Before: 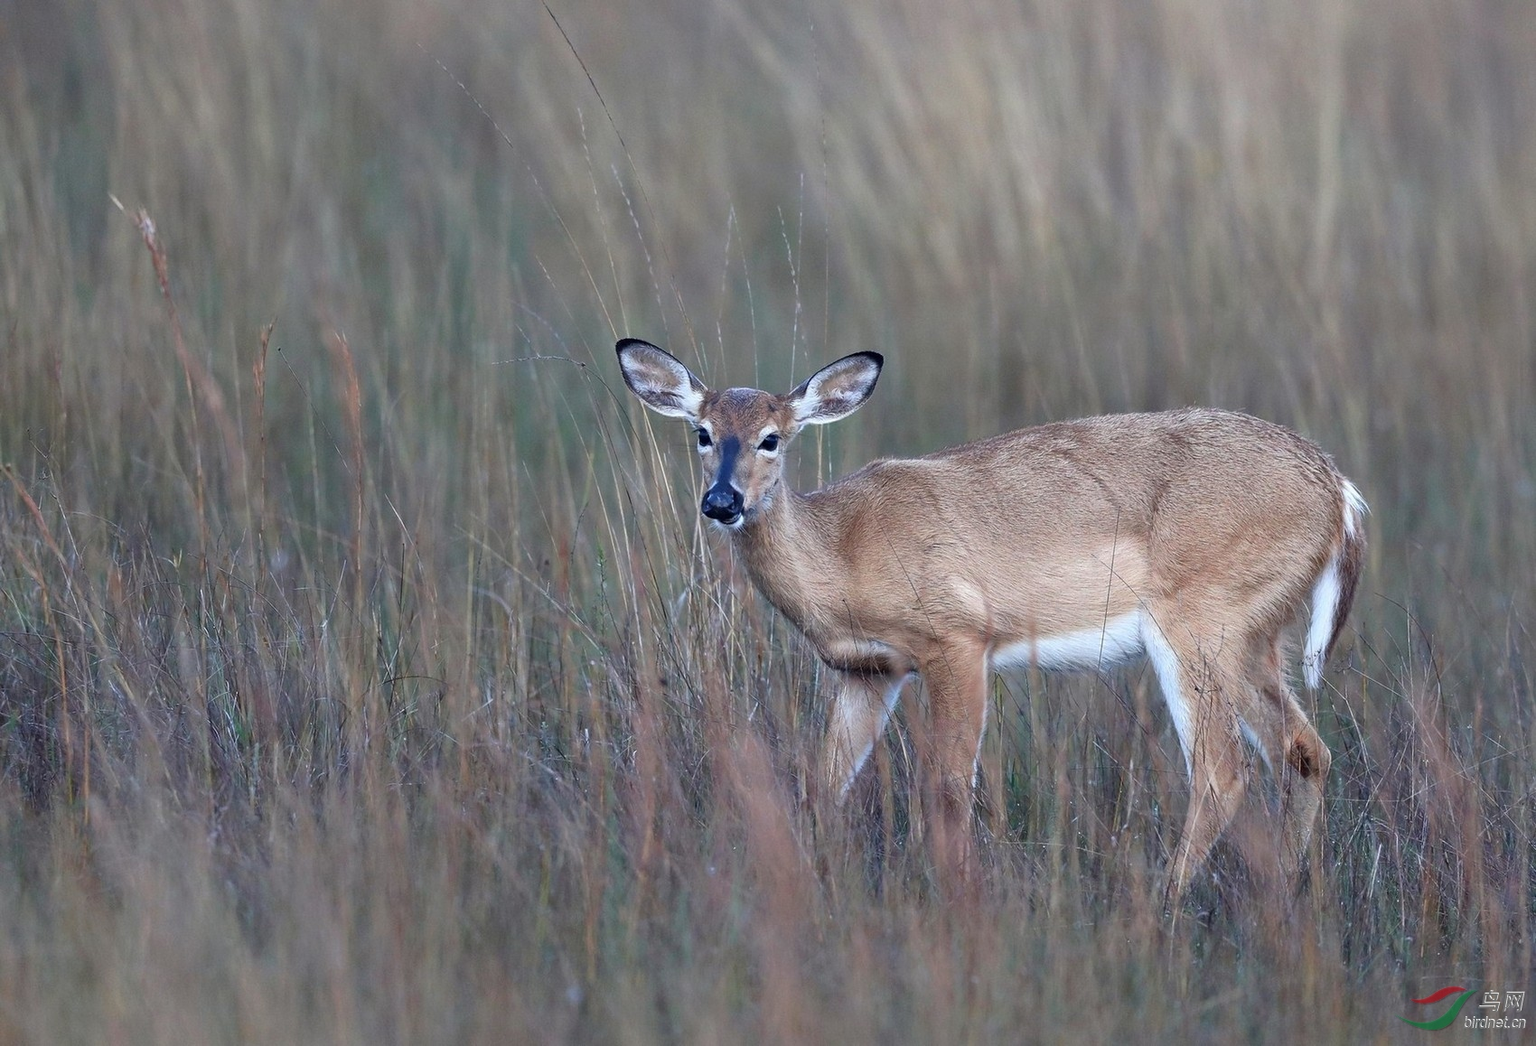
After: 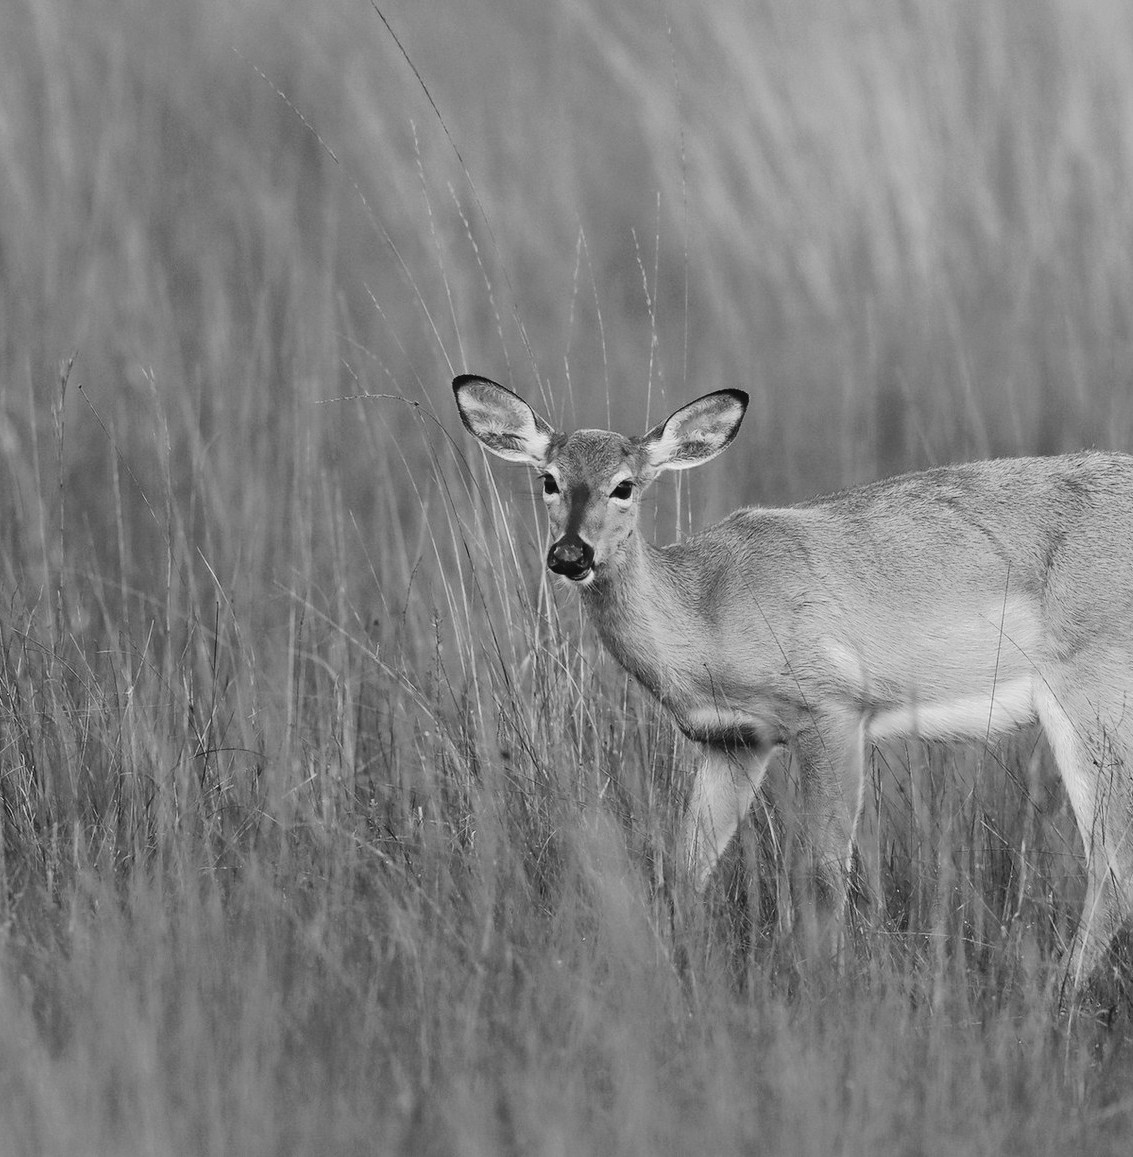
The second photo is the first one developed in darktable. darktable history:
tone curve: curves: ch0 [(0, 0) (0.003, 0.049) (0.011, 0.052) (0.025, 0.061) (0.044, 0.08) (0.069, 0.101) (0.1, 0.119) (0.136, 0.139) (0.177, 0.172) (0.224, 0.222) (0.277, 0.292) (0.335, 0.367) (0.399, 0.444) (0.468, 0.538) (0.543, 0.623) (0.623, 0.713) (0.709, 0.784) (0.801, 0.844) (0.898, 0.916) (1, 1)], preserve colors none
crop and rotate: left 13.537%, right 19.796%
monochrome: a -71.75, b 75.82
